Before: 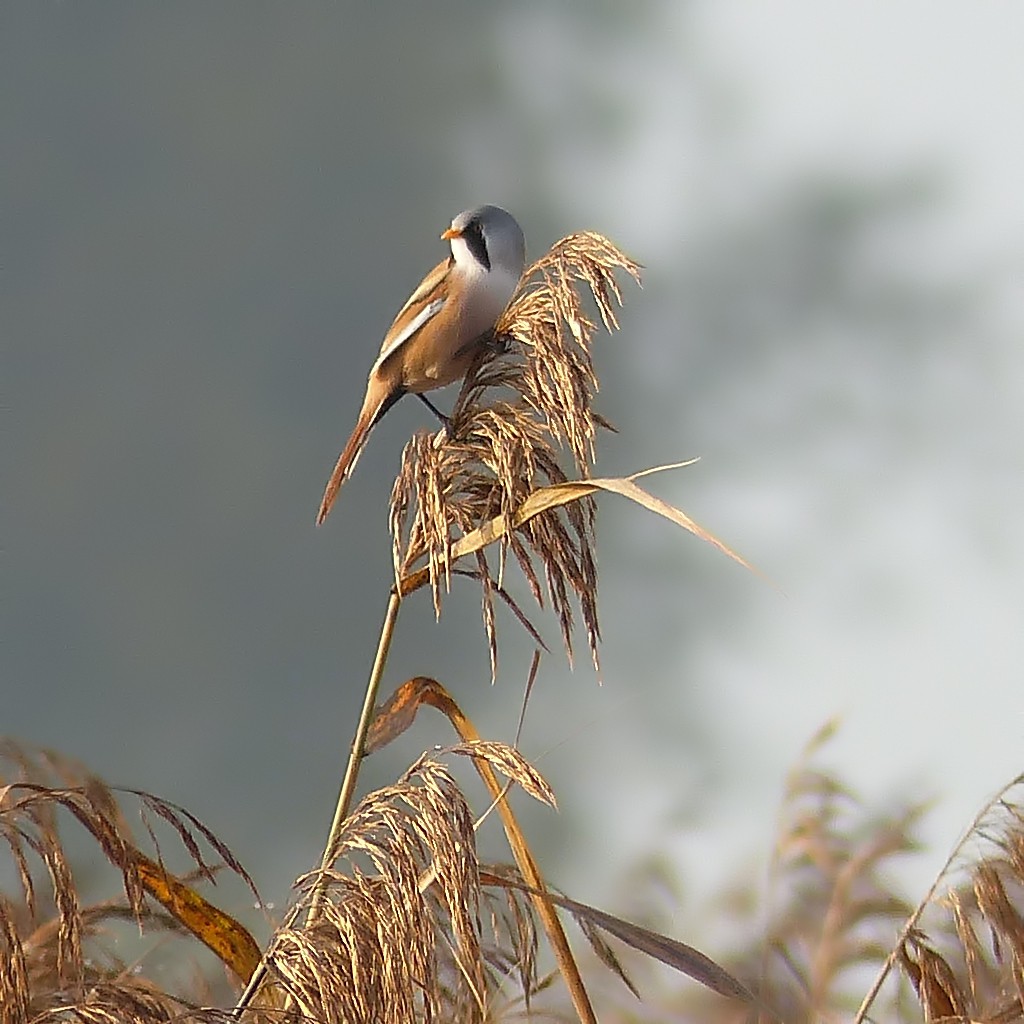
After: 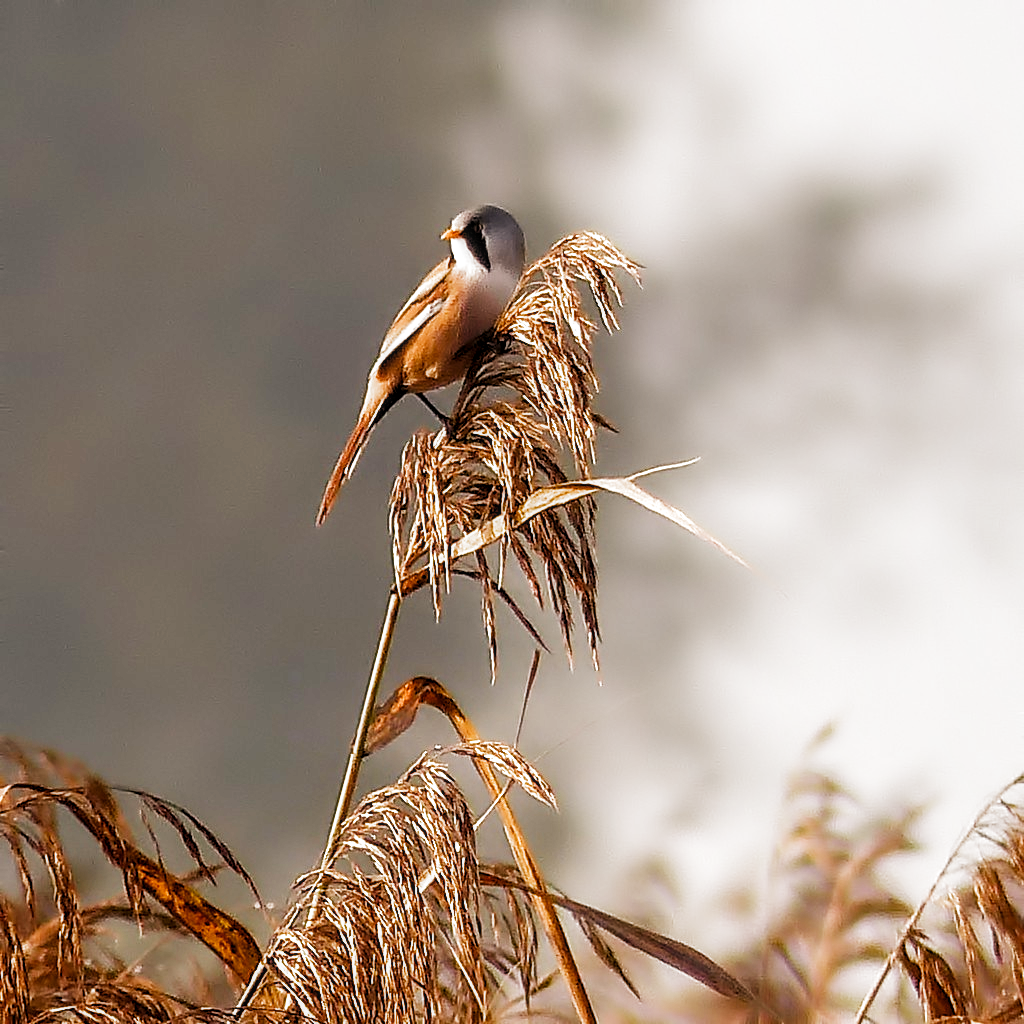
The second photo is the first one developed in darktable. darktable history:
local contrast: on, module defaults
filmic rgb: black relative exposure -6.43 EV, white relative exposure 2.43 EV, threshold 3 EV, hardness 5.27, latitude 0.1%, contrast 1.425, highlights saturation mix 2%, preserve chrominance no, color science v5 (2021), contrast in shadows safe, contrast in highlights safe, enable highlight reconstruction true
contrast brightness saturation: contrast 0.11, saturation -0.17
white balance: red 1.127, blue 0.943
levels: levels [0.026, 0.507, 0.987]
color balance rgb: perceptual saturation grading › global saturation 20%, perceptual saturation grading › highlights -25%, perceptual saturation grading › shadows 25%
